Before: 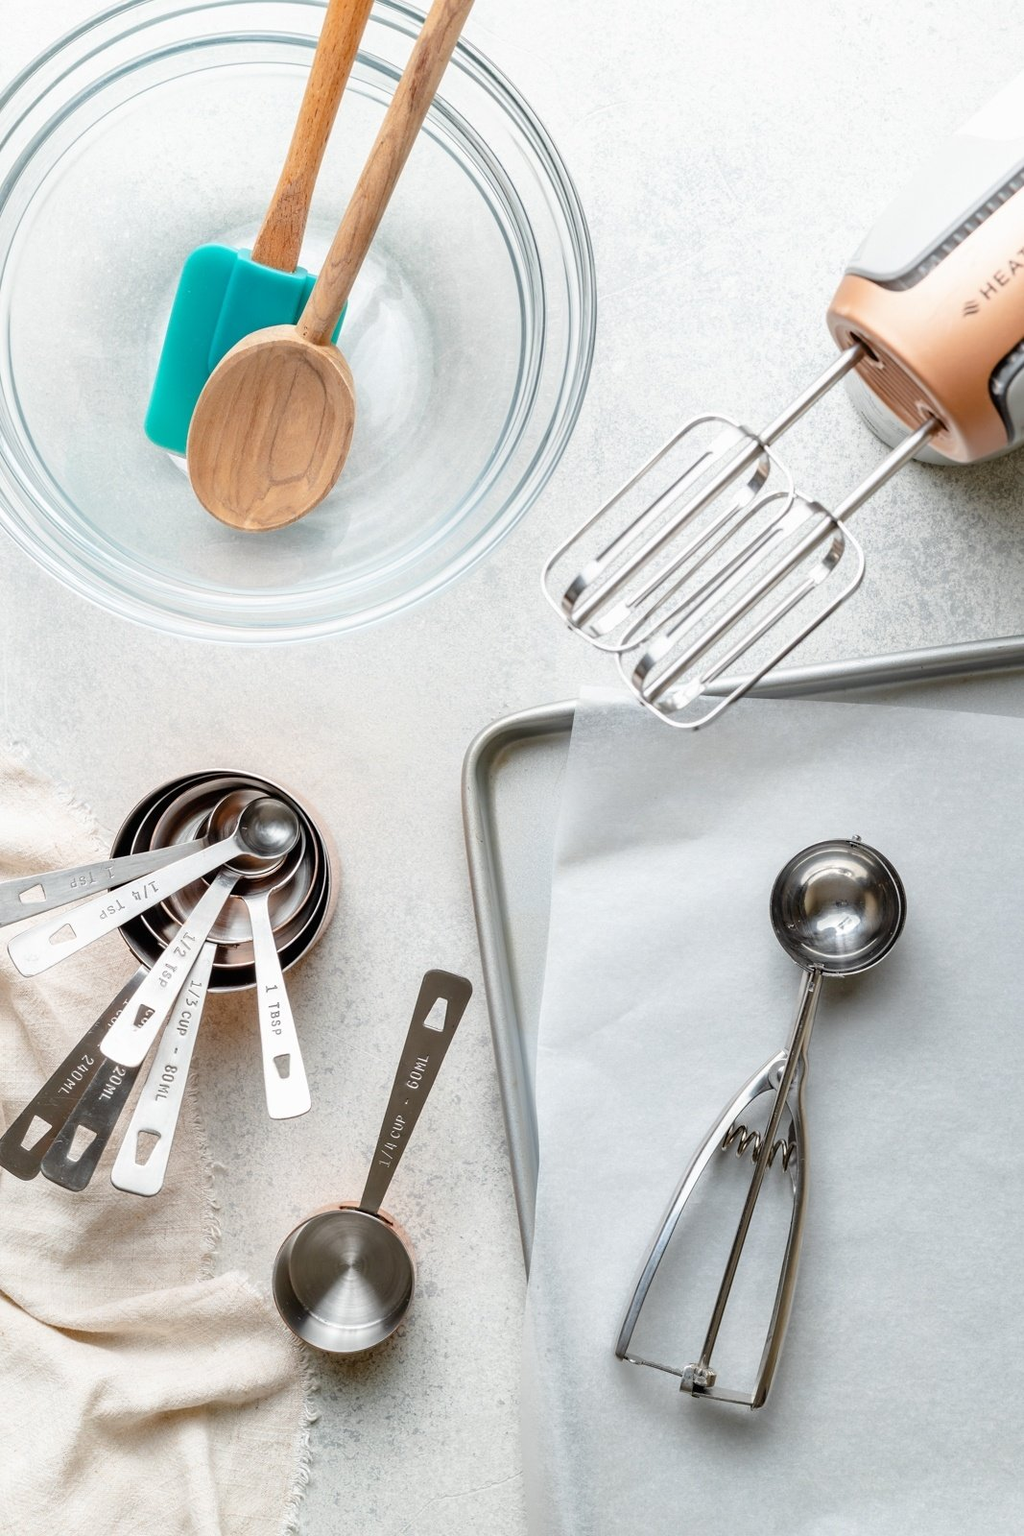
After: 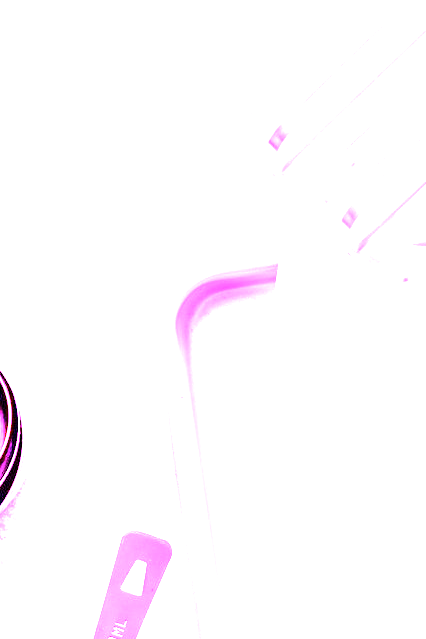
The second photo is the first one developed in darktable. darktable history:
contrast brightness saturation: saturation -0.05
crop: left 30%, top 30%, right 30%, bottom 30%
tone equalizer: -8 EV -0.75 EV, -7 EV -0.7 EV, -6 EV -0.6 EV, -5 EV -0.4 EV, -3 EV 0.4 EV, -2 EV 0.6 EV, -1 EV 0.7 EV, +0 EV 0.75 EV, edges refinement/feathering 500, mask exposure compensation -1.57 EV, preserve details no
white balance: red 8, blue 8
